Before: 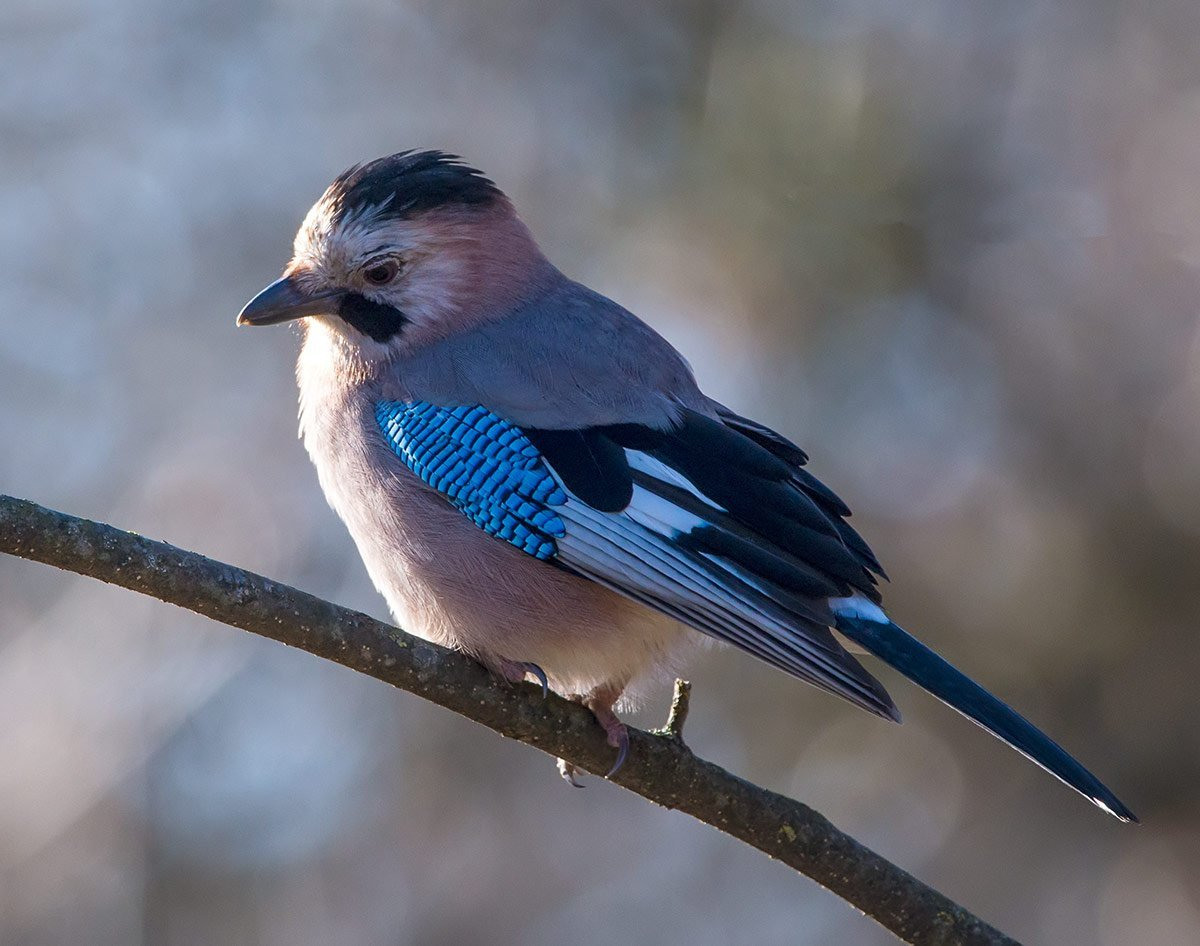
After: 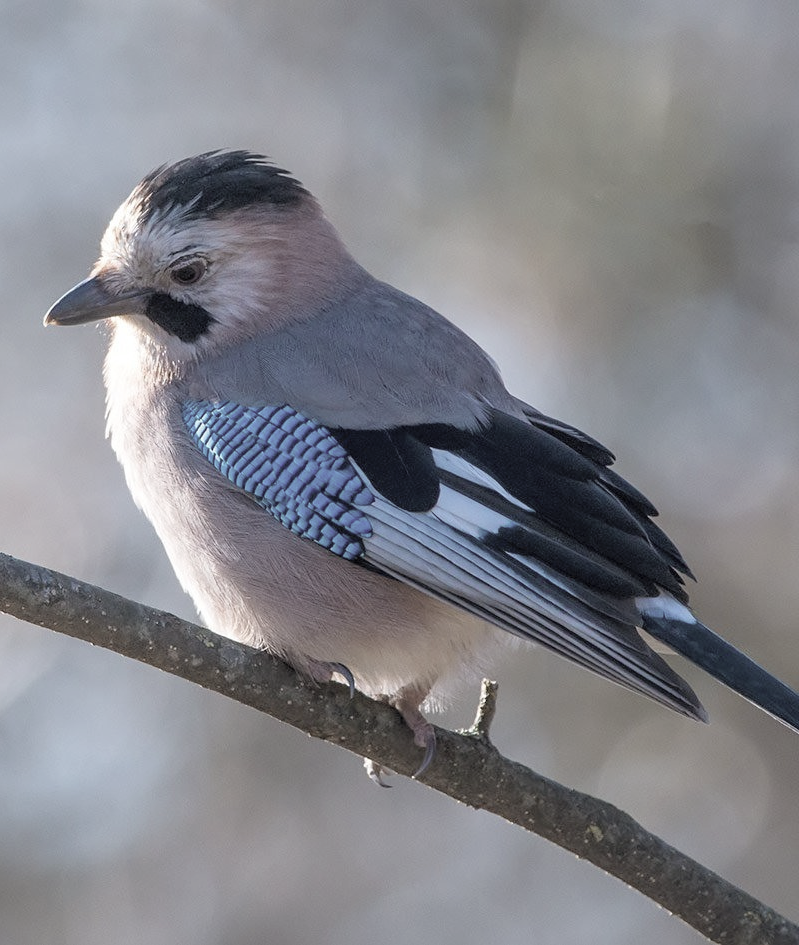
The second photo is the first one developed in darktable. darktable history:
crop and rotate: left 16.15%, right 17.214%
contrast brightness saturation: brightness 0.19, saturation -0.487
